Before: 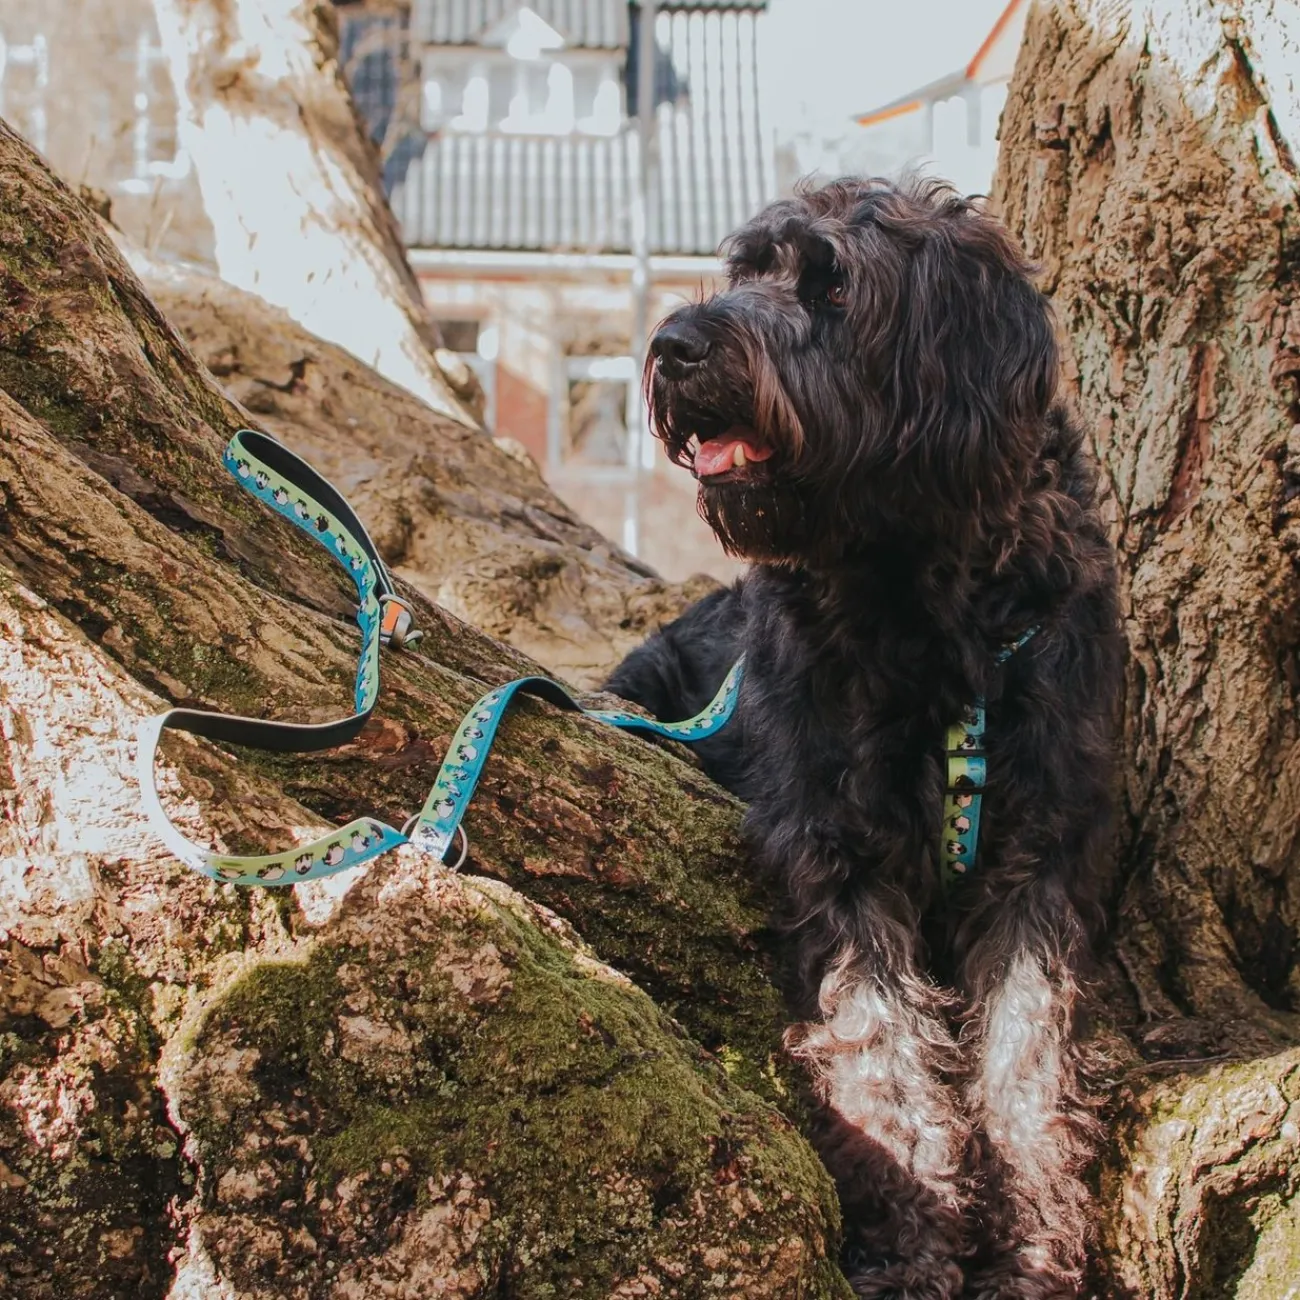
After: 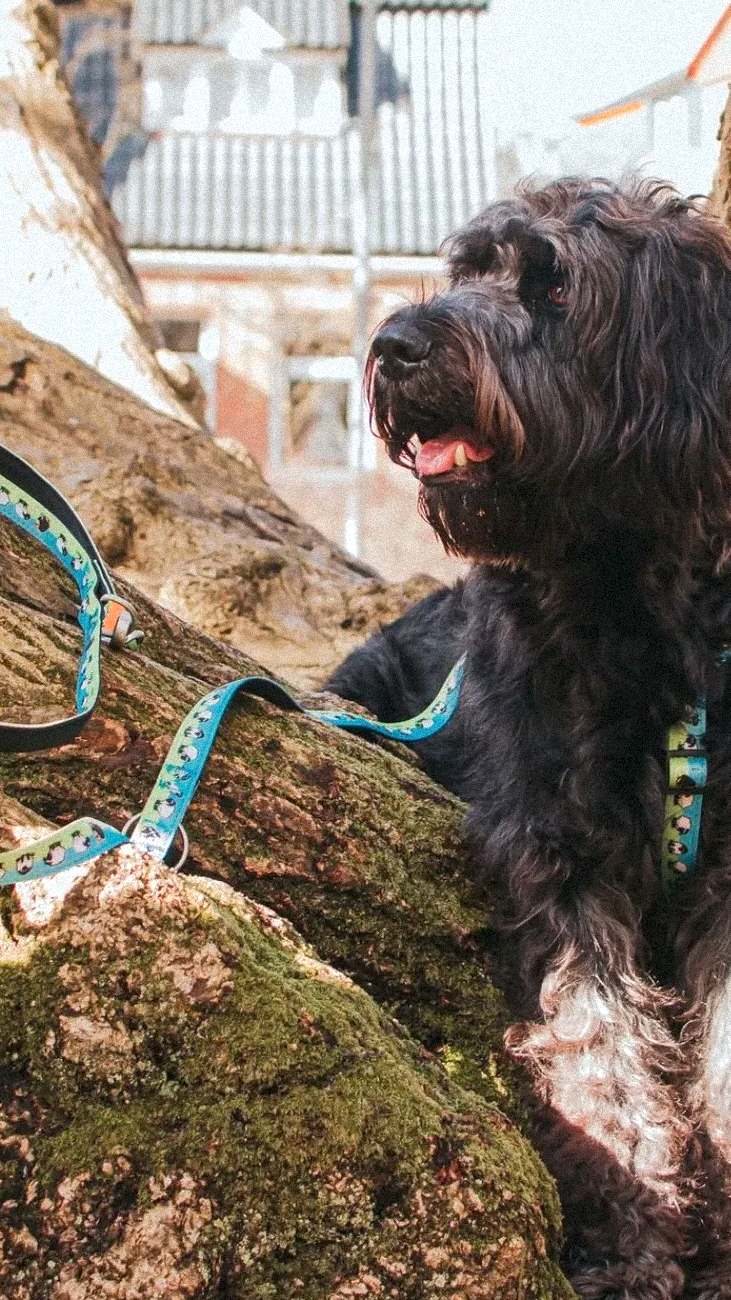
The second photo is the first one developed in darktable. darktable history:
grain: coarseness 9.38 ISO, strength 34.99%, mid-tones bias 0%
crop: left 21.496%, right 22.254%
exposure: black level correction 0.001, exposure 0.5 EV, compensate exposure bias true, compensate highlight preservation false
